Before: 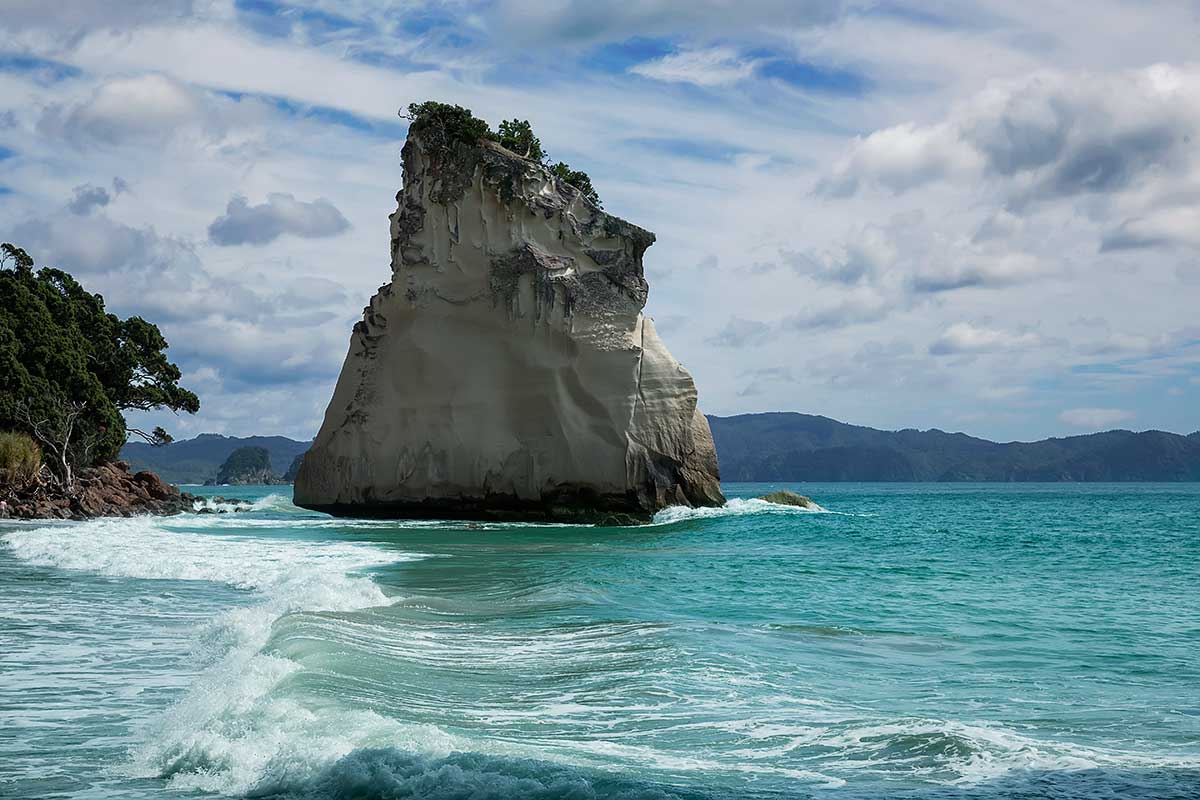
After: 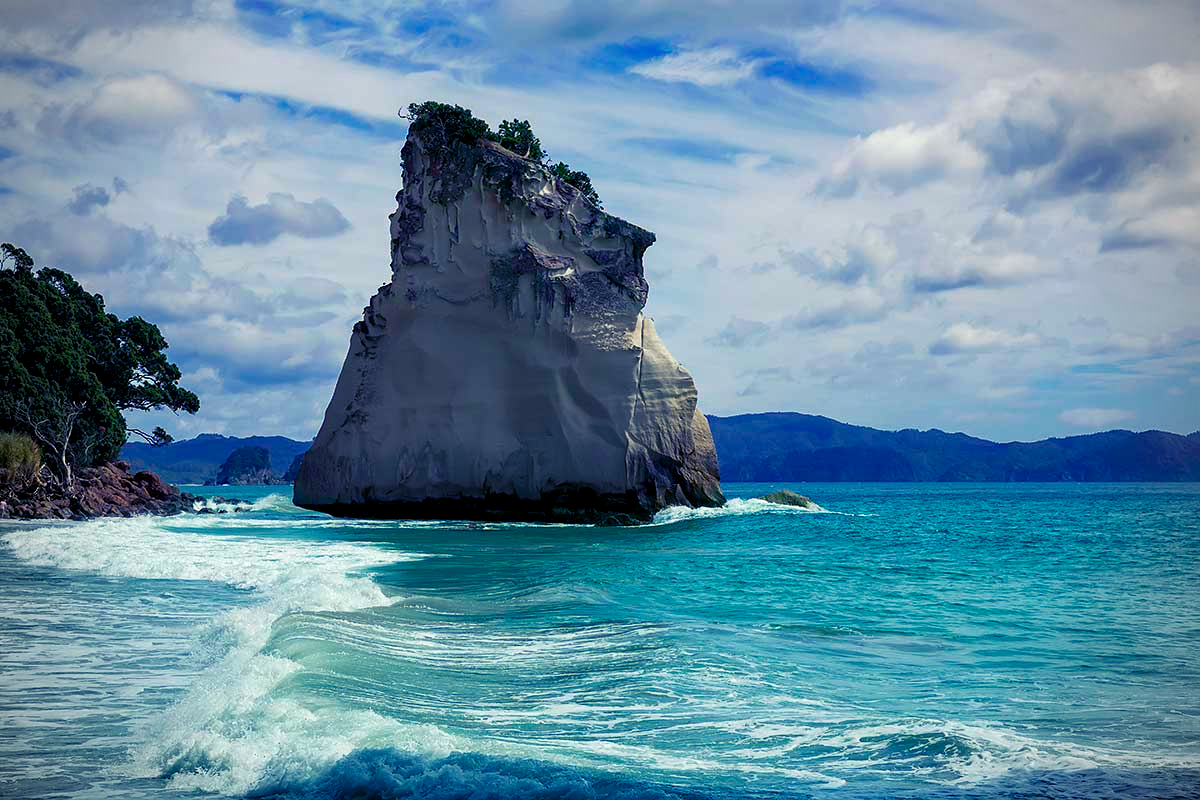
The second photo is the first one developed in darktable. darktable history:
base curve: curves: ch0 [(0, 0) (0.303, 0.277) (1, 1)]
vignetting: on, module defaults
color balance rgb: shadows lift › luminance -28.76%, shadows lift › chroma 15%, shadows lift › hue 270°, power › chroma 1%, power › hue 255°, highlights gain › luminance 7.14%, highlights gain › chroma 2%, highlights gain › hue 90°, global offset › luminance -0.29%, global offset › hue 260°, perceptual saturation grading › global saturation 20%, perceptual saturation grading › highlights -13.92%, perceptual saturation grading › shadows 50%
velvia: on, module defaults
